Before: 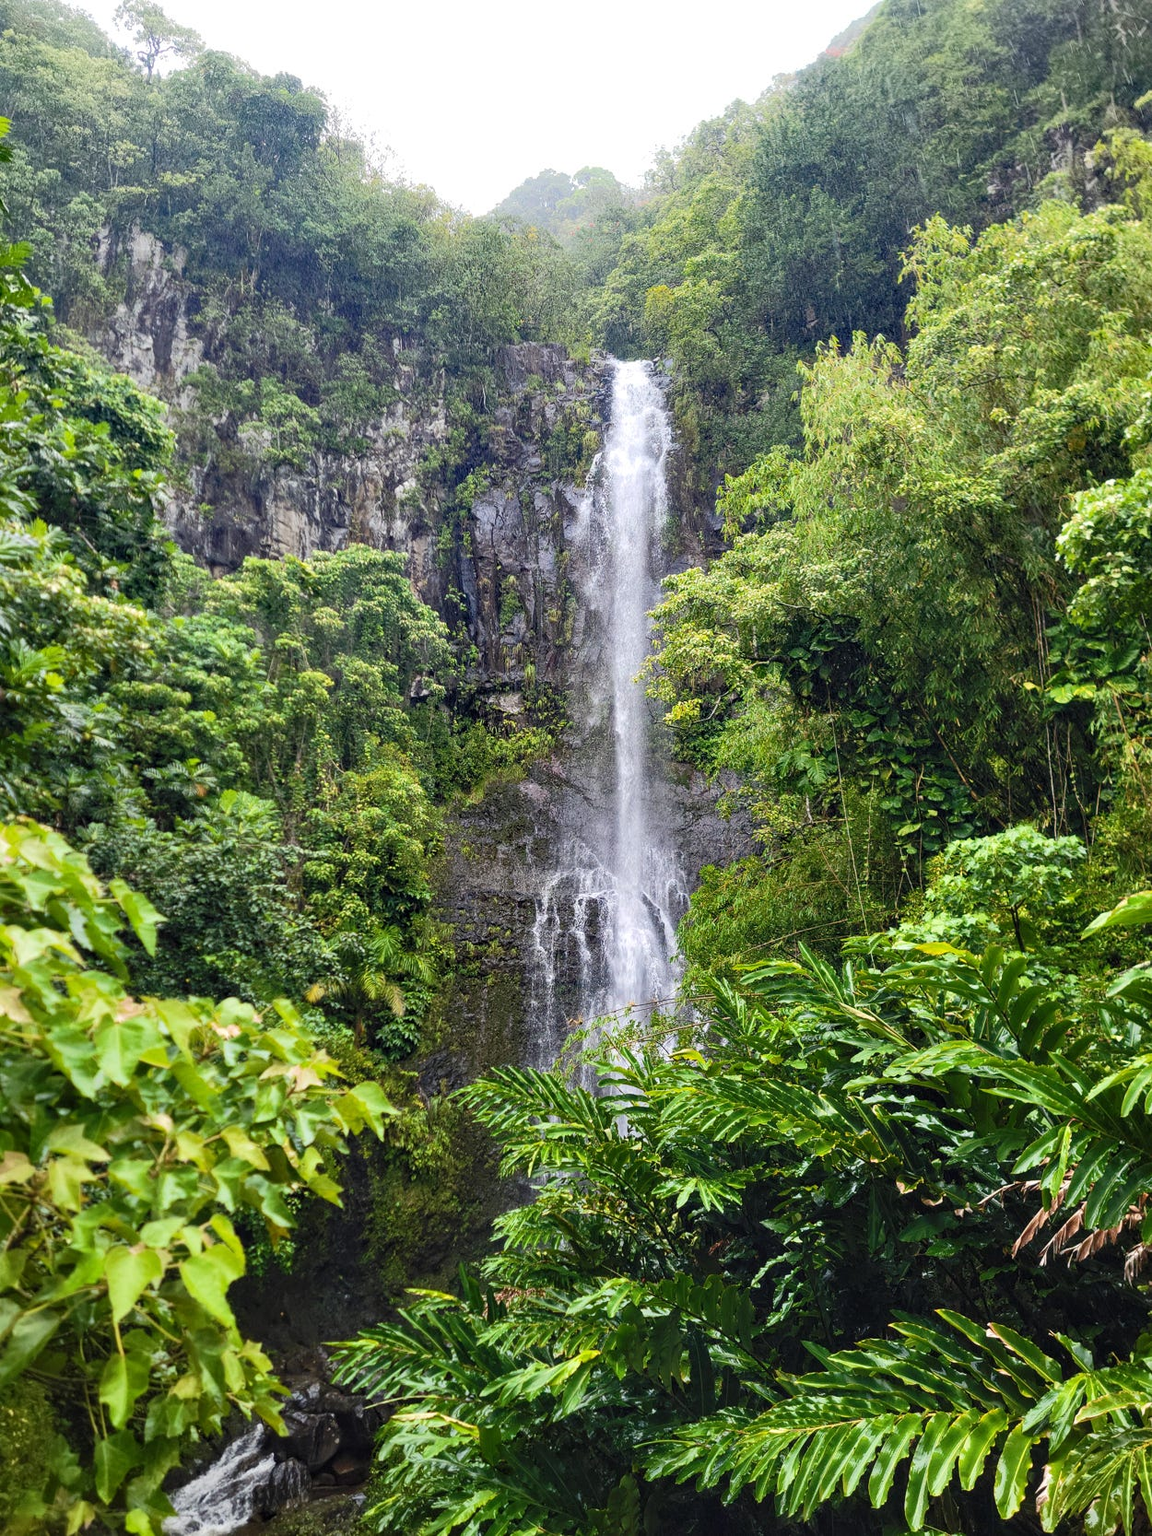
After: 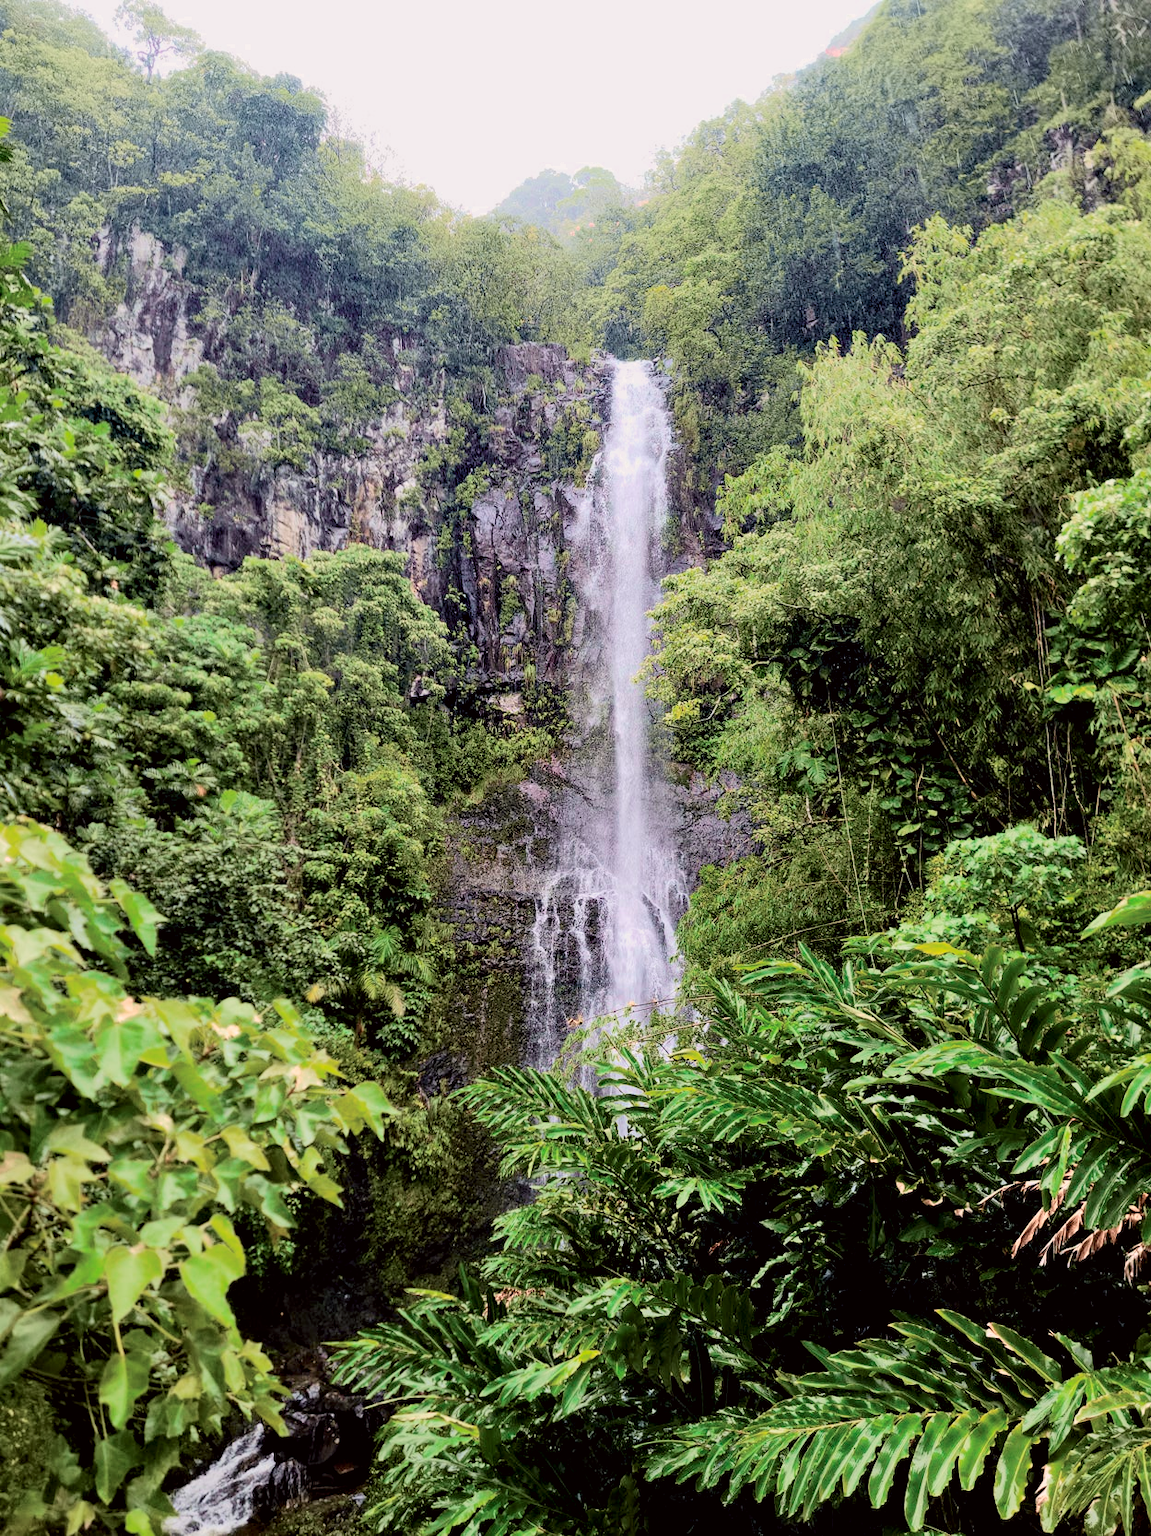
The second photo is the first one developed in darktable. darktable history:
rgb levels: levels [[0.013, 0.434, 0.89], [0, 0.5, 1], [0, 0.5, 1]]
tone curve: curves: ch0 [(0, 0) (0.049, 0.01) (0.154, 0.081) (0.491, 0.519) (0.748, 0.765) (1, 0.919)]; ch1 [(0, 0) (0.172, 0.123) (0.317, 0.272) (0.401, 0.422) (0.489, 0.496) (0.531, 0.557) (0.615, 0.612) (0.741, 0.783) (1, 1)]; ch2 [(0, 0) (0.411, 0.424) (0.483, 0.478) (0.544, 0.56) (0.686, 0.638) (1, 1)], color space Lab, independent channels, preserve colors none
color zones: curves: ch0 [(0, 0.465) (0.092, 0.596) (0.289, 0.464) (0.429, 0.453) (0.571, 0.464) (0.714, 0.455) (0.857, 0.462) (1, 0.465)]
